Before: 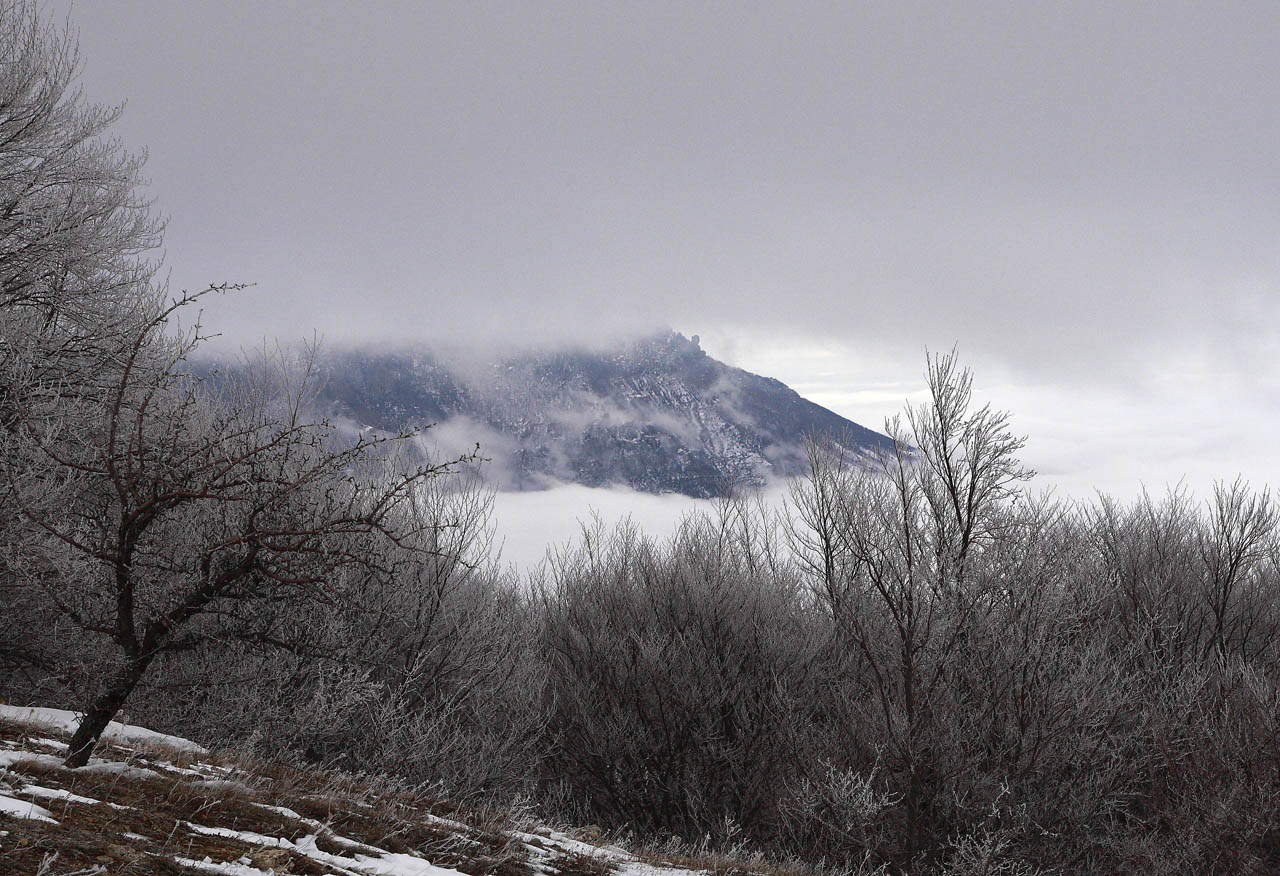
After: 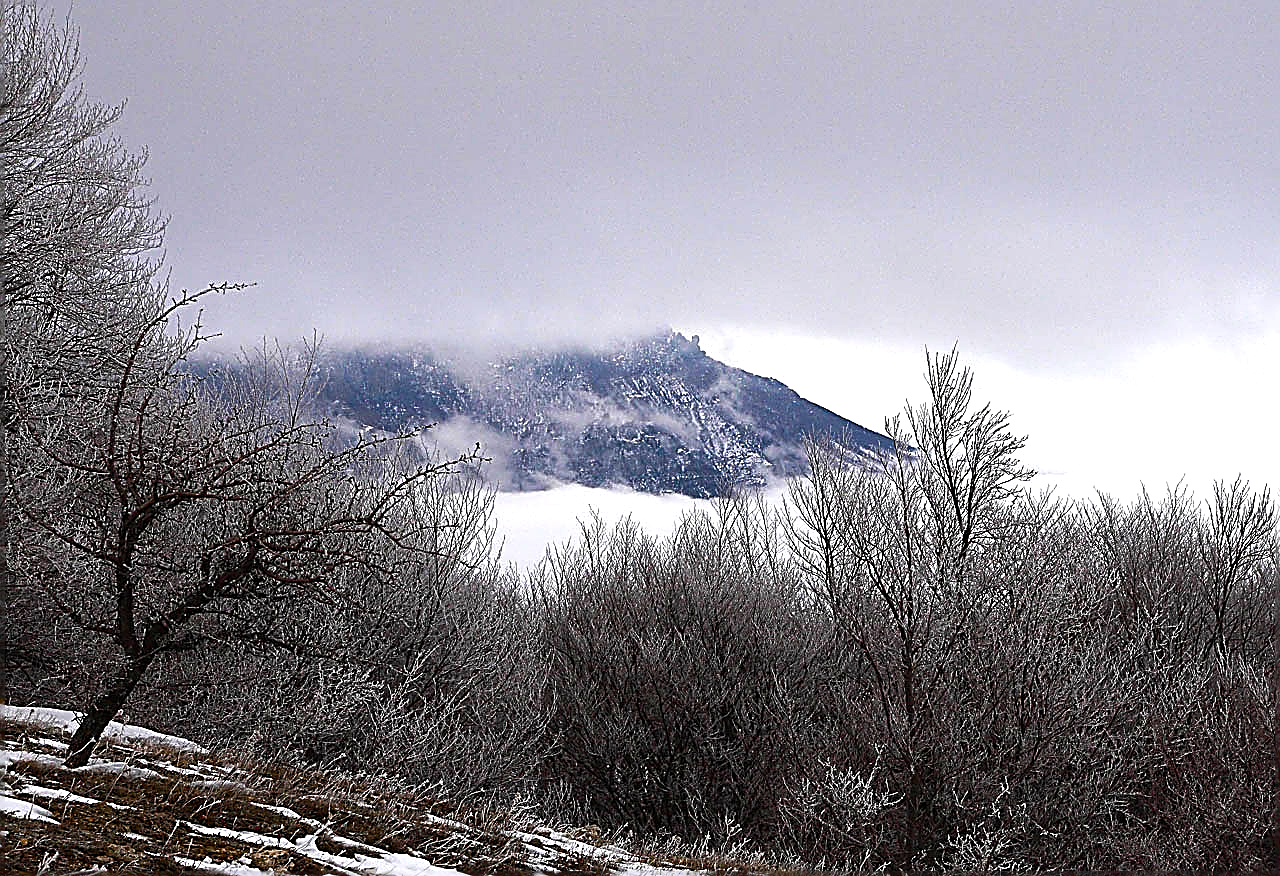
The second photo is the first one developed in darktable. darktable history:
sharpen: amount 2
color balance rgb: linear chroma grading › global chroma 9%, perceptual saturation grading › global saturation 36%, perceptual saturation grading › shadows 35%, perceptual brilliance grading › global brilliance 15%, perceptual brilliance grading › shadows -35%, global vibrance 15%
